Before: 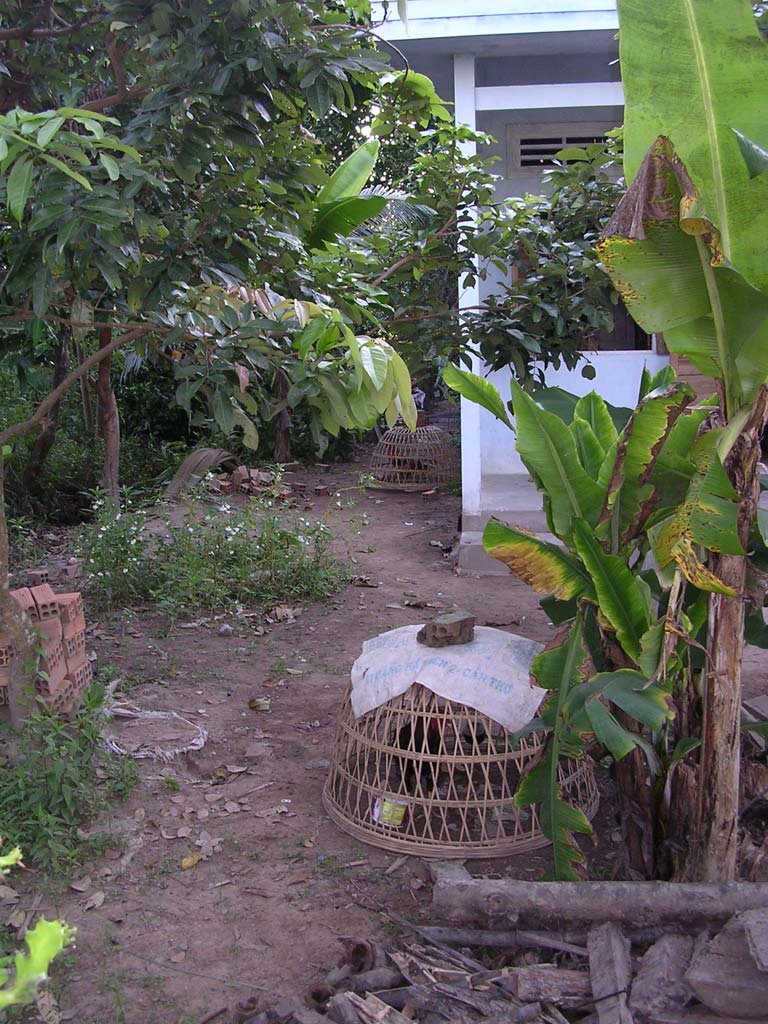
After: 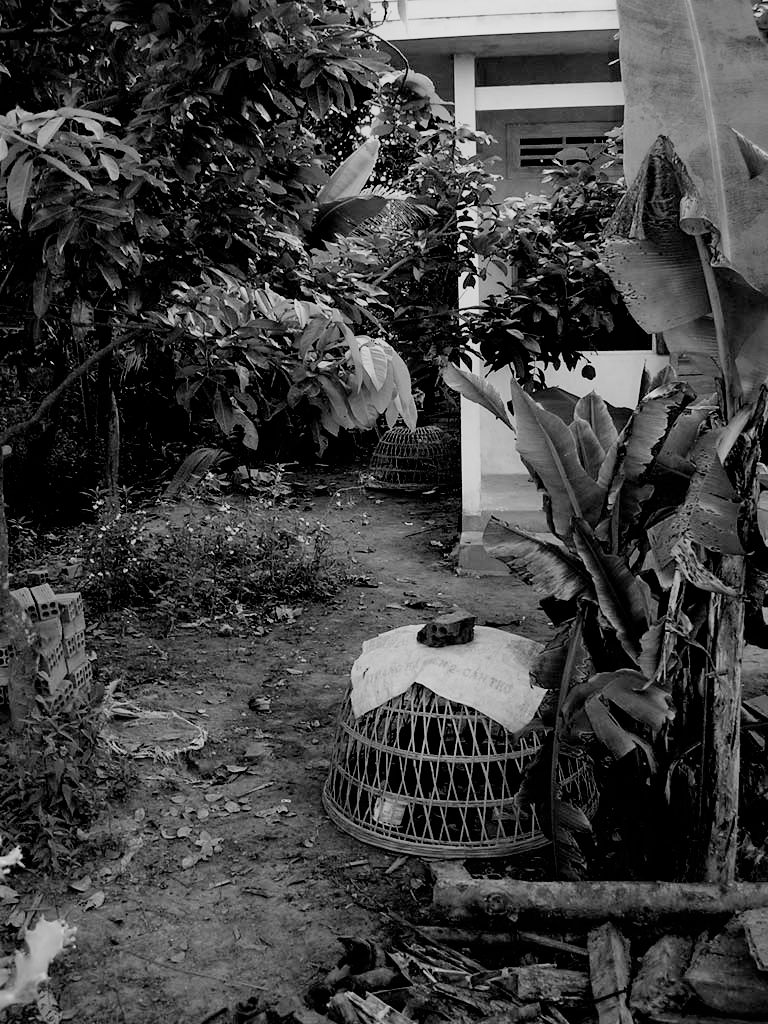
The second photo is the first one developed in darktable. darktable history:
color balance rgb: linear chroma grading › global chroma 9%, perceptual saturation grading › global saturation 36%, perceptual saturation grading › shadows 35%, perceptual brilliance grading › global brilliance 21.21%, perceptual brilliance grading › shadows -35%, global vibrance 21.21%
monochrome: a 14.95, b -89.96
filmic rgb: black relative exposure -2.85 EV, white relative exposure 4.56 EV, hardness 1.77, contrast 1.25, preserve chrominance no, color science v5 (2021)
color balance: lift [1, 1.015, 0.987, 0.985], gamma [1, 0.959, 1.042, 0.958], gain [0.927, 0.938, 1.072, 0.928], contrast 1.5%
